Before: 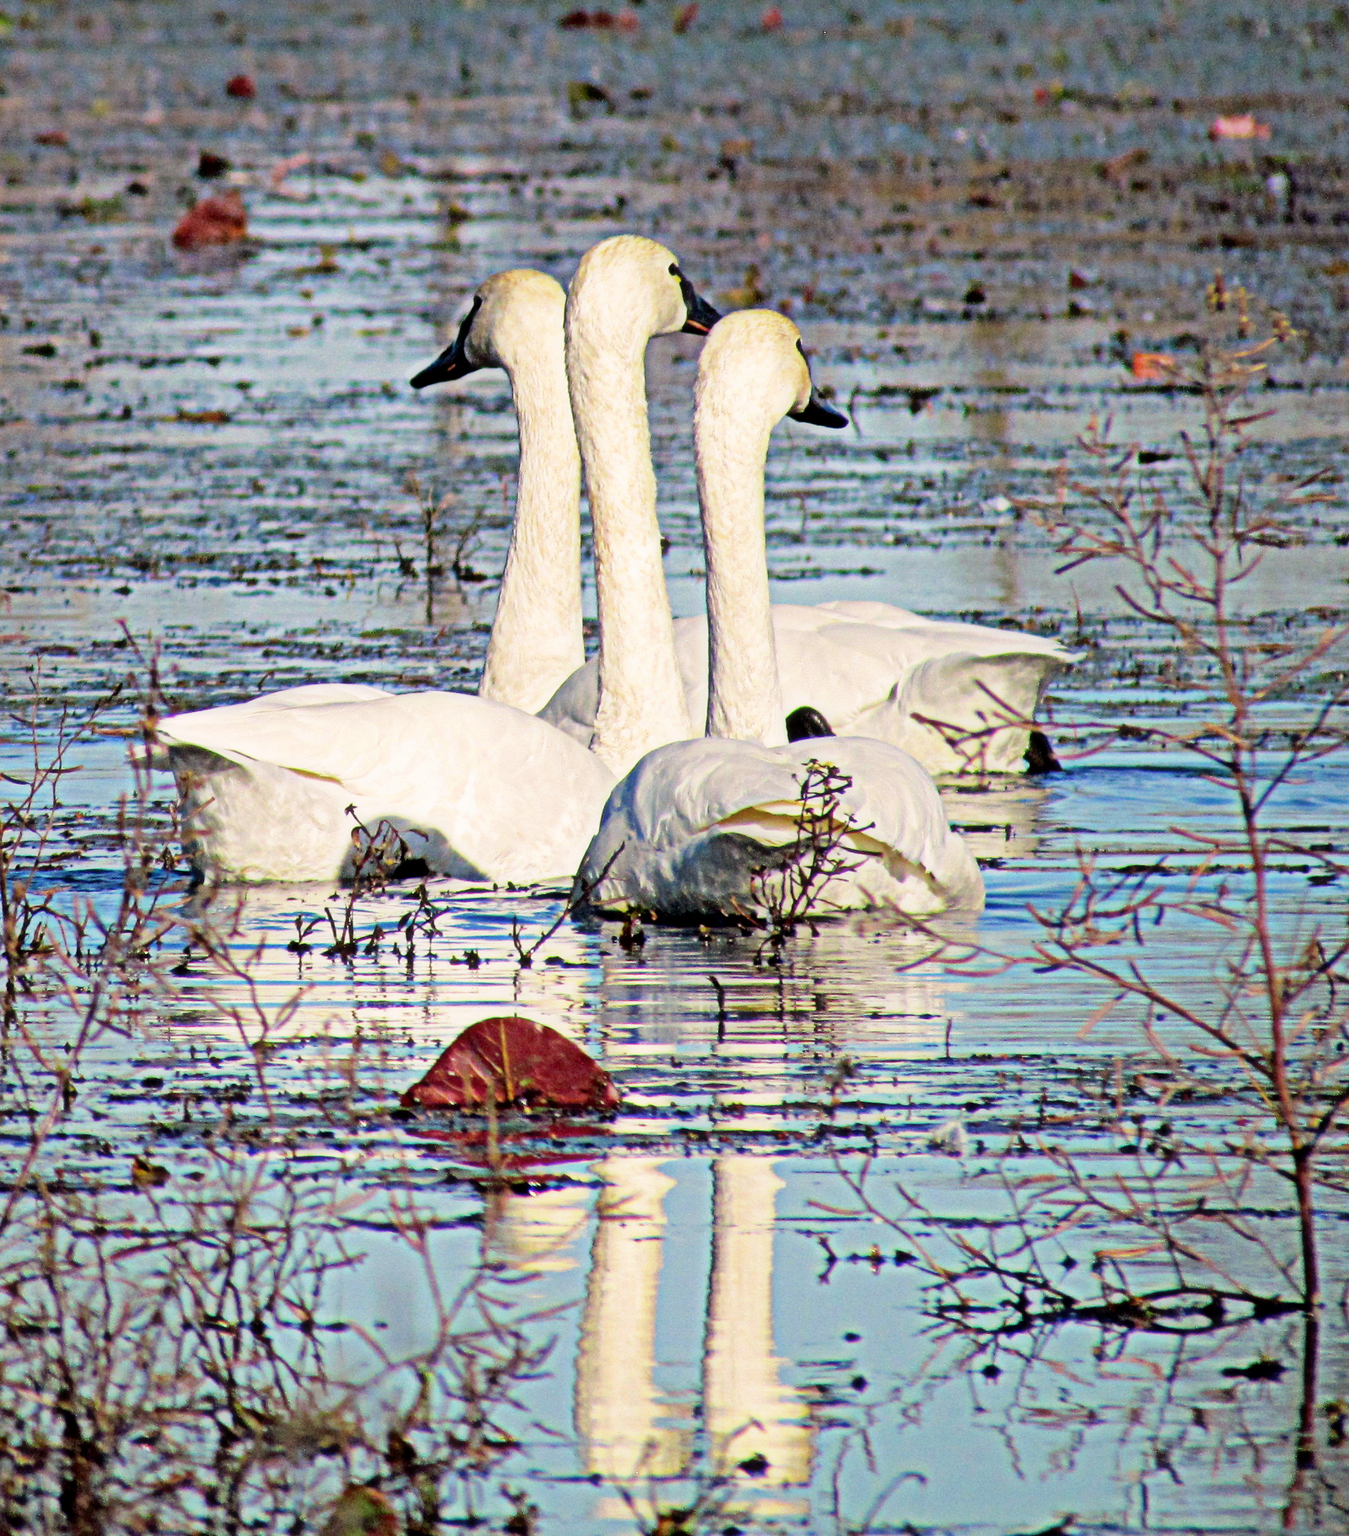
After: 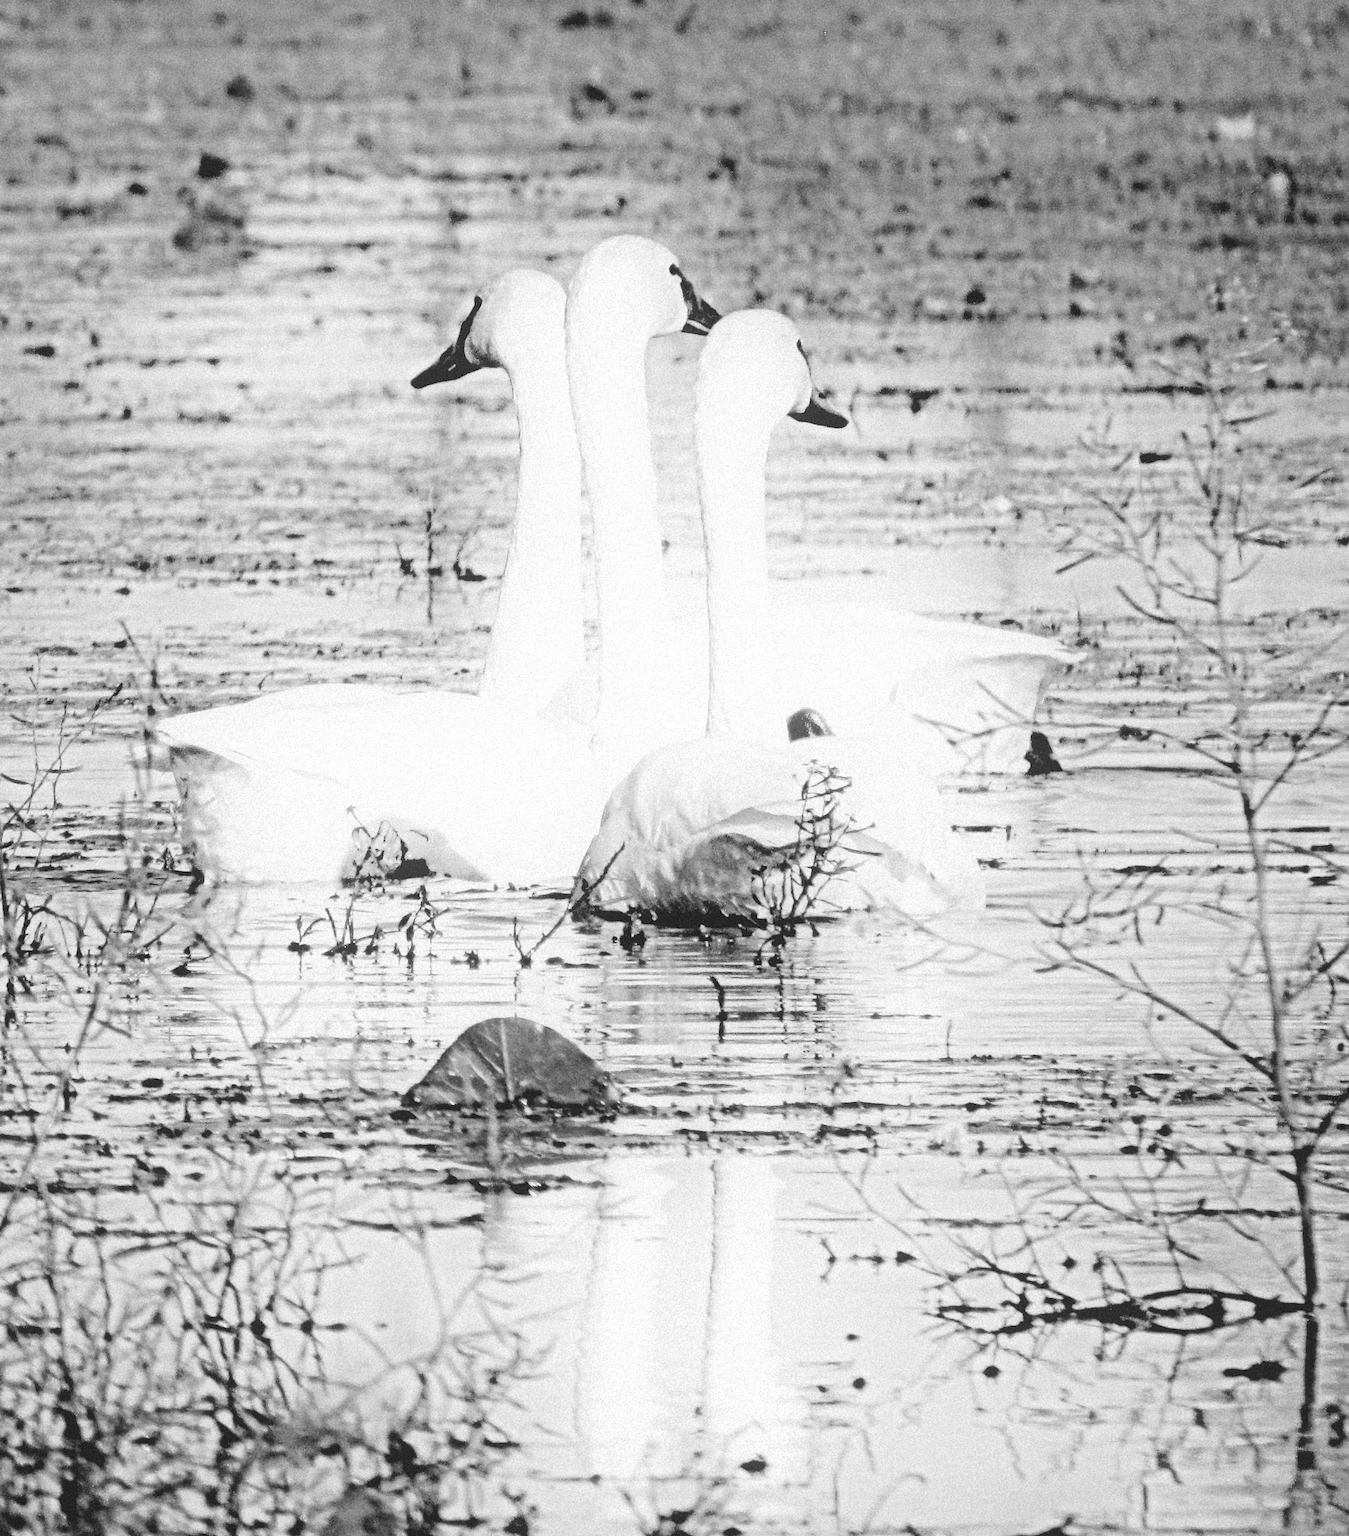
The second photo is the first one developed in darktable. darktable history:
contrast brightness saturation: contrast -0.28
exposure: compensate highlight preservation false
tone curve: curves: ch0 [(0, 0) (0.004, 0.001) (0.133, 0.132) (0.325, 0.395) (0.455, 0.565) (0.832, 0.925) (1, 1)], color space Lab, linked channels, preserve colors none
monochrome: on, module defaults
shadows and highlights: shadows -90, highlights 90, soften with gaussian
grain: mid-tones bias 0%
contrast equalizer: y [[0.526, 0.53, 0.532, 0.532, 0.53, 0.525], [0.5 ×6], [0.5 ×6], [0 ×6], [0 ×6]]
color correction: highlights a* -14.62, highlights b* -16.22, shadows a* 10.12, shadows b* 29.4
